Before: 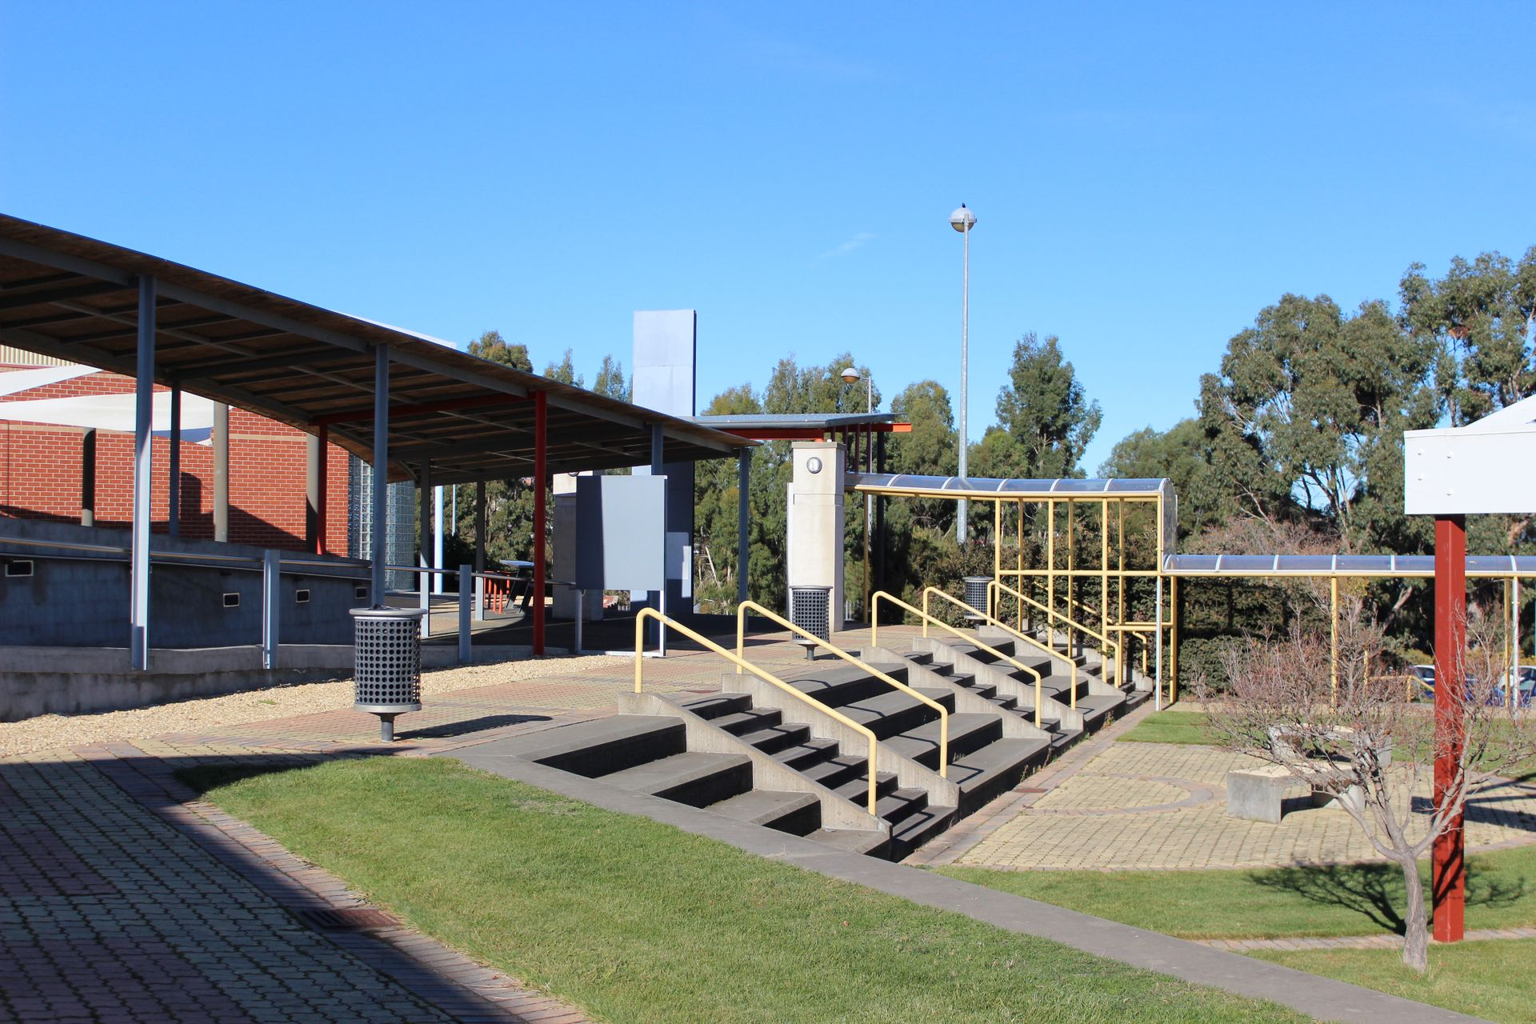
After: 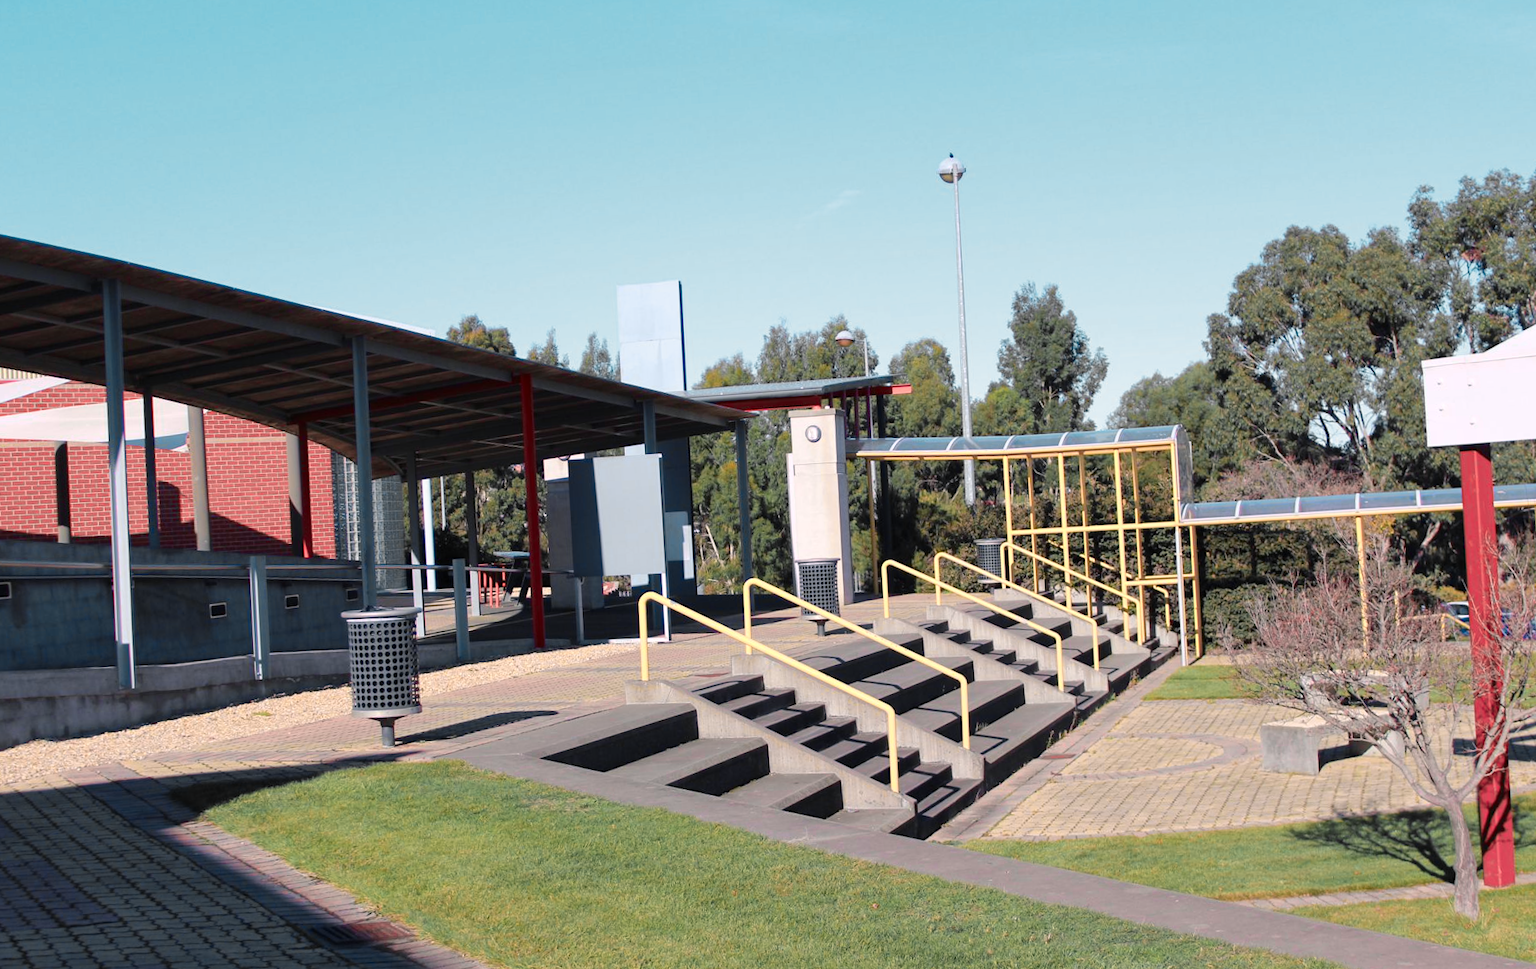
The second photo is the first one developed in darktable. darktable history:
color zones: curves: ch0 [(0.257, 0.558) (0.75, 0.565)]; ch1 [(0.004, 0.857) (0.14, 0.416) (0.257, 0.695) (0.442, 0.032) (0.736, 0.266) (0.891, 0.741)]; ch2 [(0, 0.623) (0.112, 0.436) (0.271, 0.474) (0.516, 0.64) (0.743, 0.286)]
rotate and perspective: rotation -3.52°, crop left 0.036, crop right 0.964, crop top 0.081, crop bottom 0.919
color balance rgb: shadows lift › chroma 1.41%, shadows lift › hue 260°, power › chroma 0.5%, power › hue 260°, highlights gain › chroma 1%, highlights gain › hue 27°, saturation formula JzAzBz (2021)
